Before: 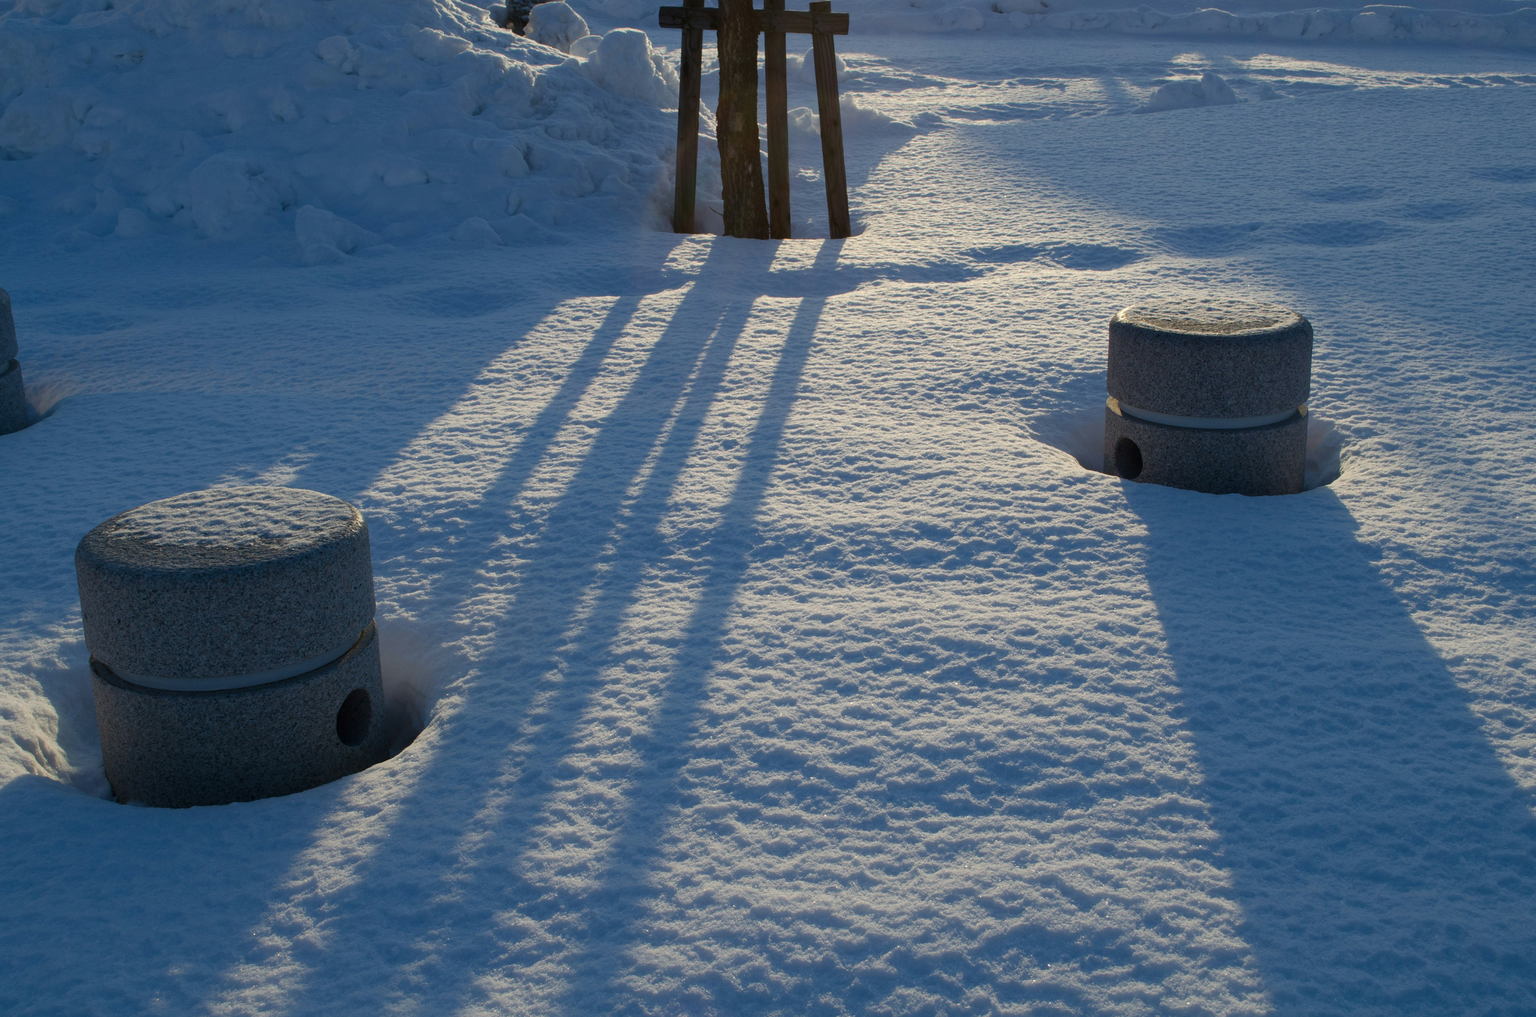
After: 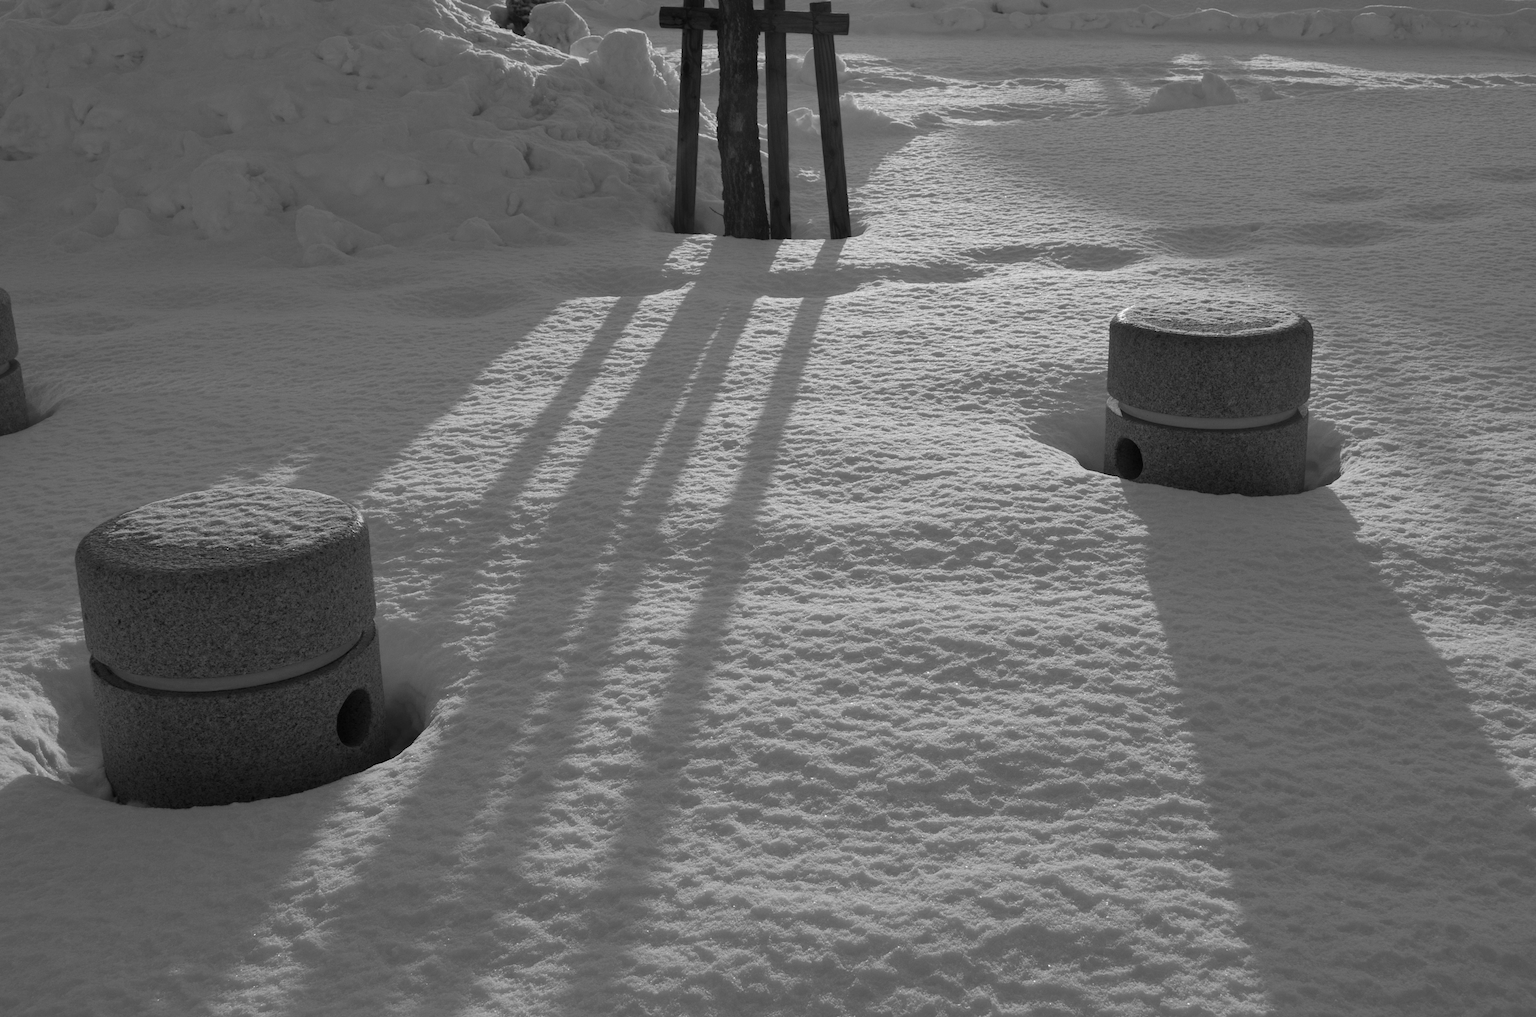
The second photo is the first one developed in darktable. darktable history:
shadows and highlights: shadows 25.55, highlights -24.37
color calibration: output gray [0.21, 0.42, 0.37, 0], illuminant F (fluorescent), F source F9 (Cool White Deluxe 4150 K) – high CRI, x 0.374, y 0.373, temperature 4155.61 K
